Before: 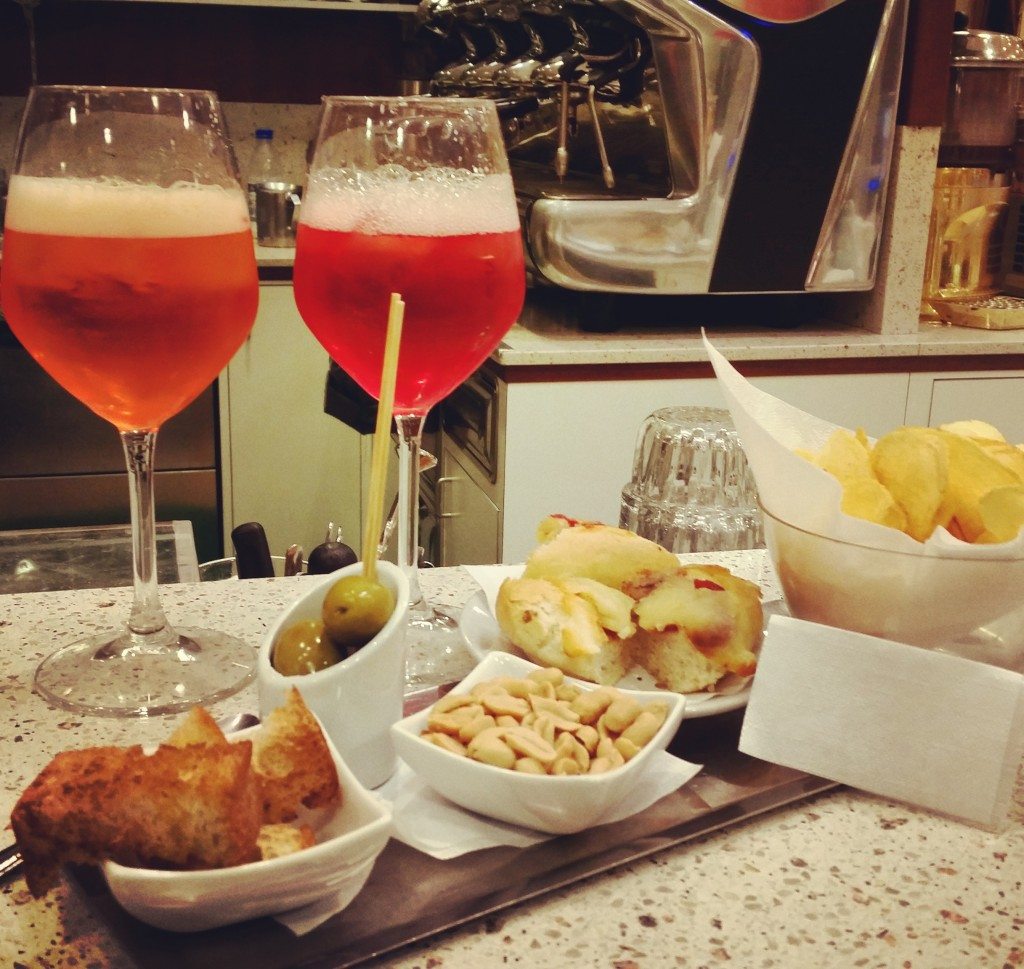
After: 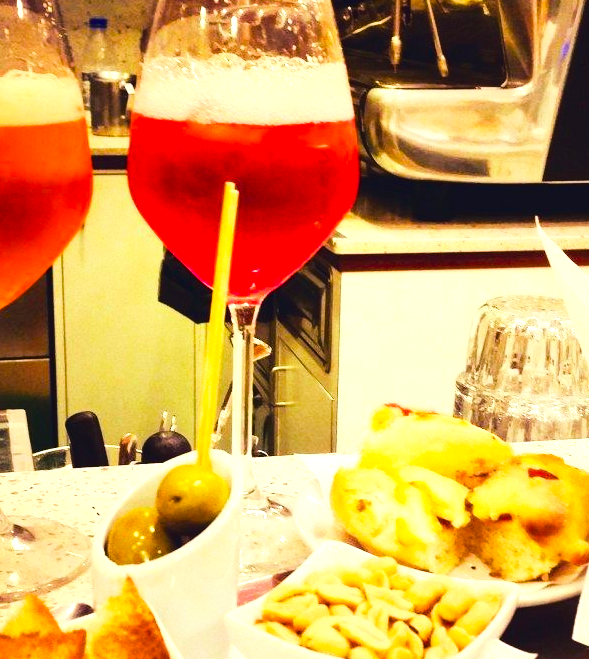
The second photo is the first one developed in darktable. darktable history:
crop: left 16.254%, top 11.472%, right 26.201%, bottom 20.437%
color balance rgb: power › hue 211.11°, linear chroma grading › shadows 31.477%, linear chroma grading › global chroma -1.98%, linear chroma grading › mid-tones 4.112%, perceptual saturation grading › global saturation 19.786%, perceptual brilliance grading › global brilliance 11.938%, perceptual brilliance grading › highlights 14.937%, global vibrance 20%
base curve: curves: ch0 [(0, 0) (0.036, 0.025) (0.121, 0.166) (0.206, 0.329) (0.605, 0.79) (1, 1)]
